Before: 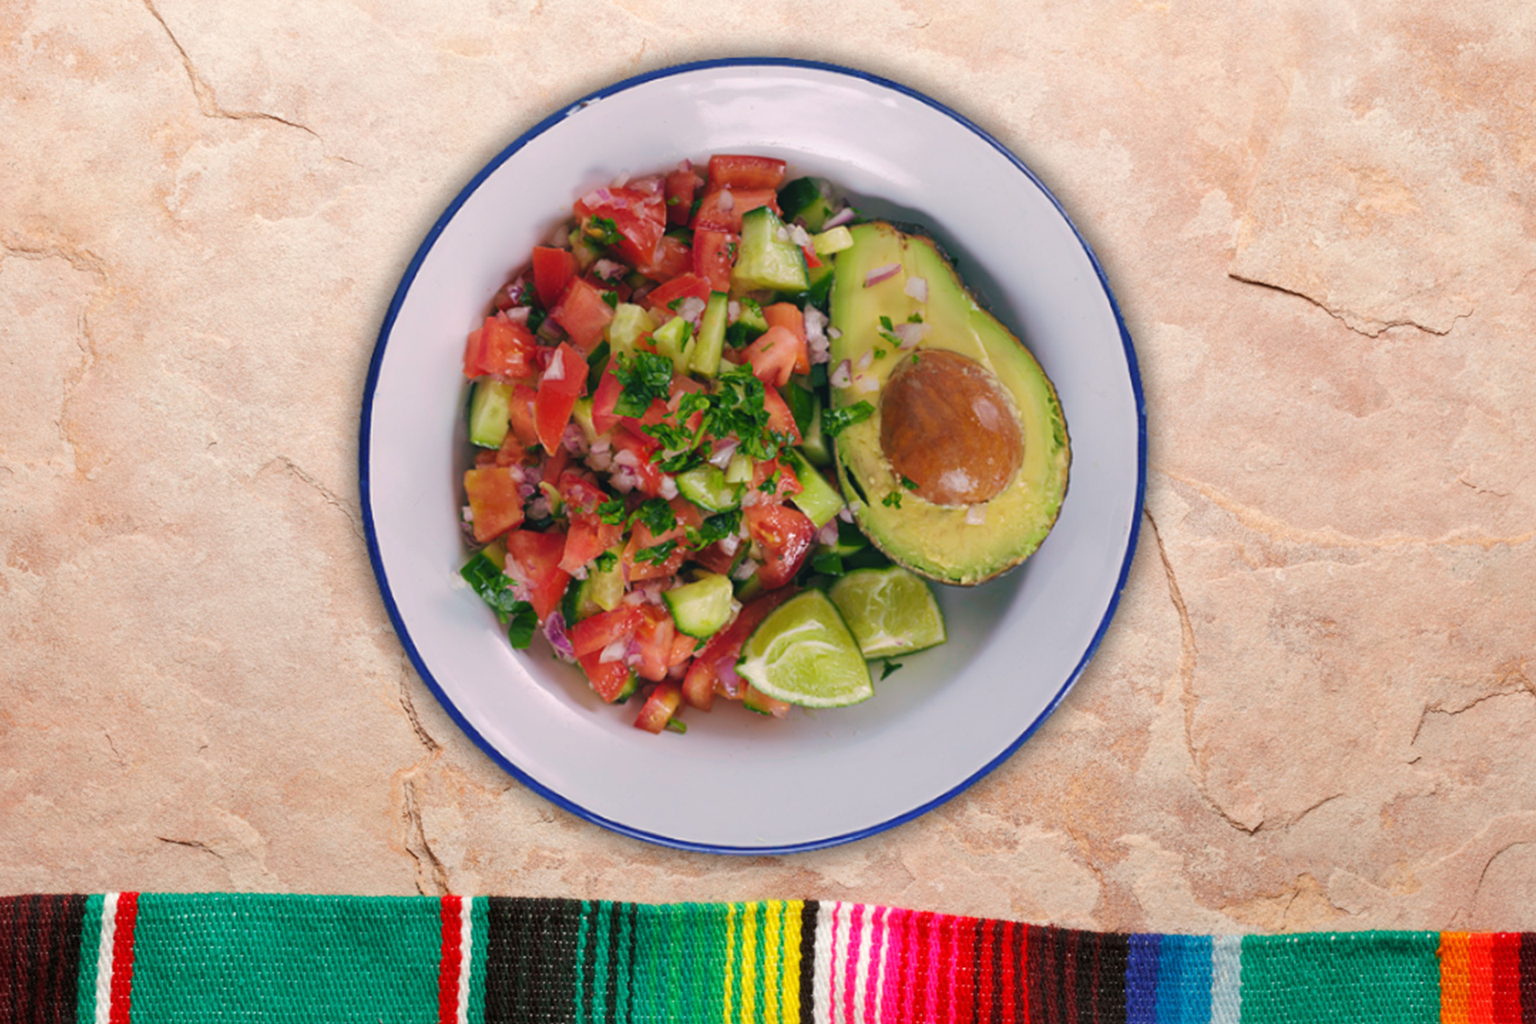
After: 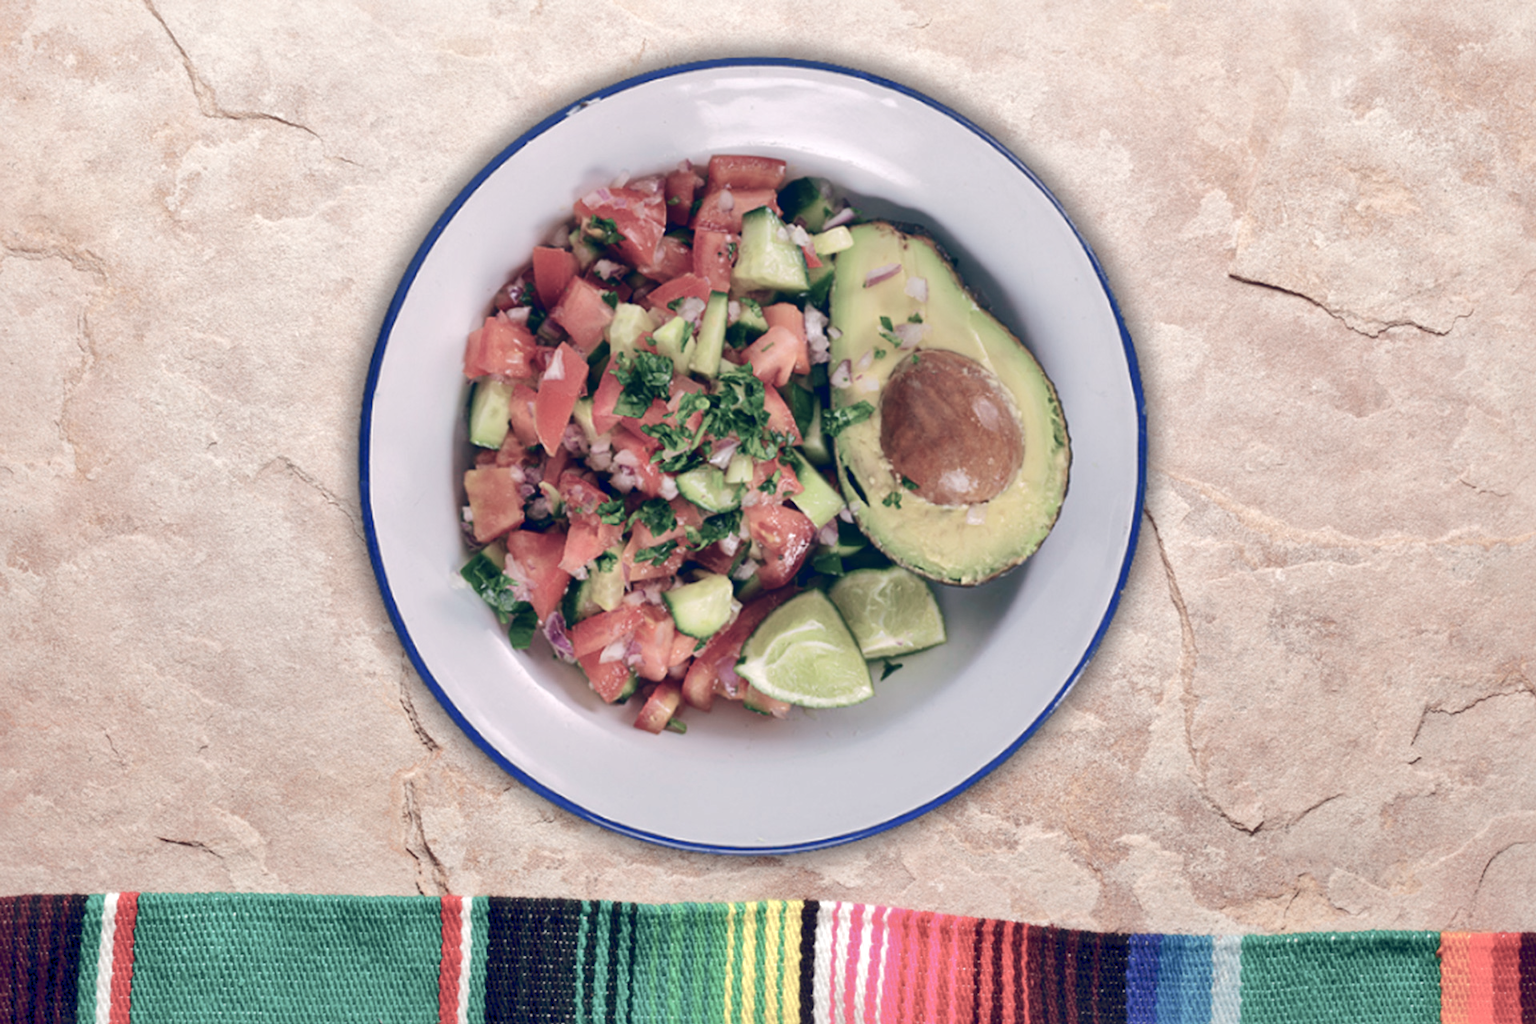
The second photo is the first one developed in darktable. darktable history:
color balance rgb: power › luminance 3.298%, power › hue 230.5°, global offset › luminance -0.274%, global offset › chroma 0.309%, global offset › hue 262.72°, perceptual saturation grading › global saturation -29.126%, perceptual saturation grading › highlights -20.393%, perceptual saturation grading › mid-tones -23.567%, perceptual saturation grading › shadows -22.851%, perceptual brilliance grading › mid-tones 10.057%, perceptual brilliance grading › shadows 14.784%, global vibrance 20%
local contrast: mode bilateral grid, contrast 49, coarseness 51, detail 150%, midtone range 0.2
